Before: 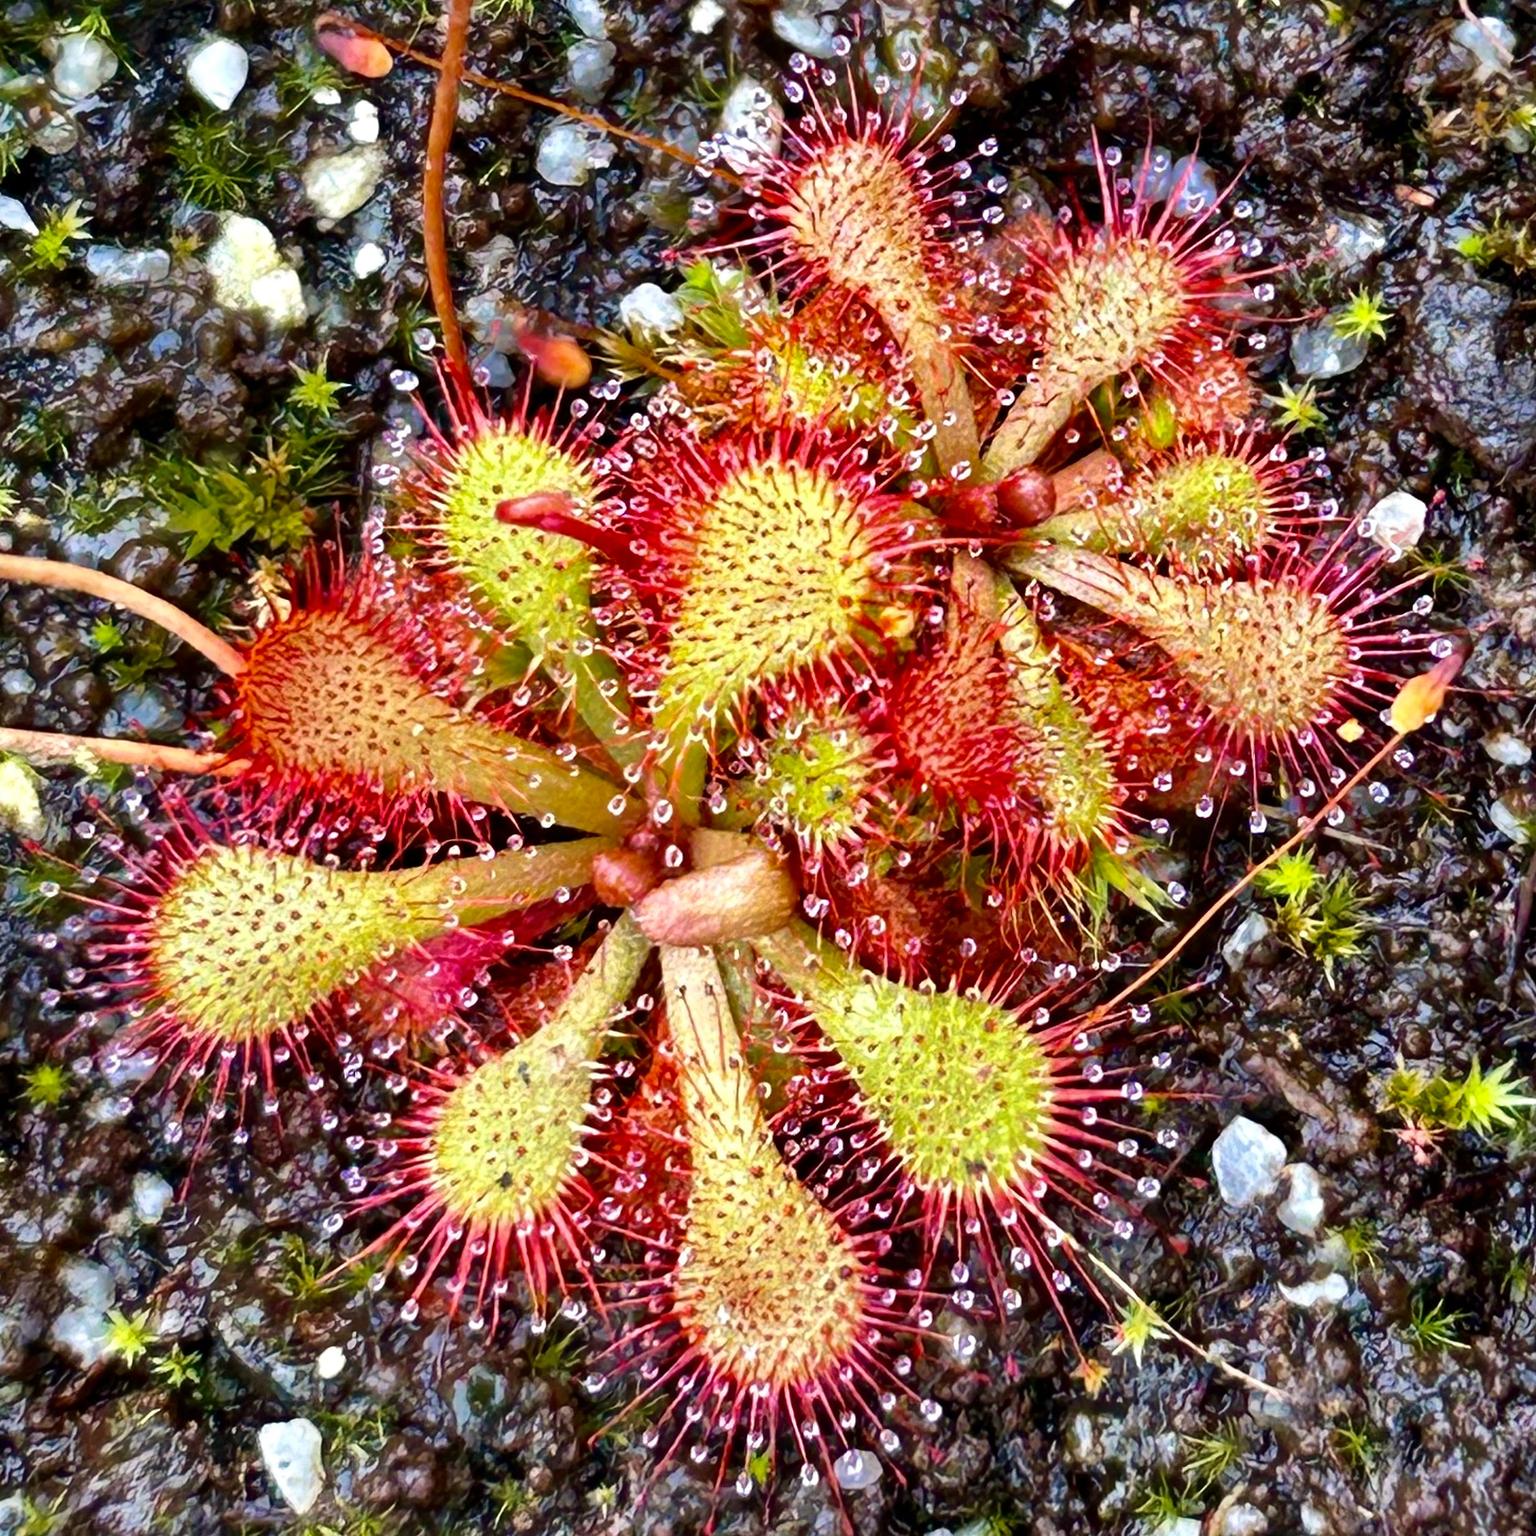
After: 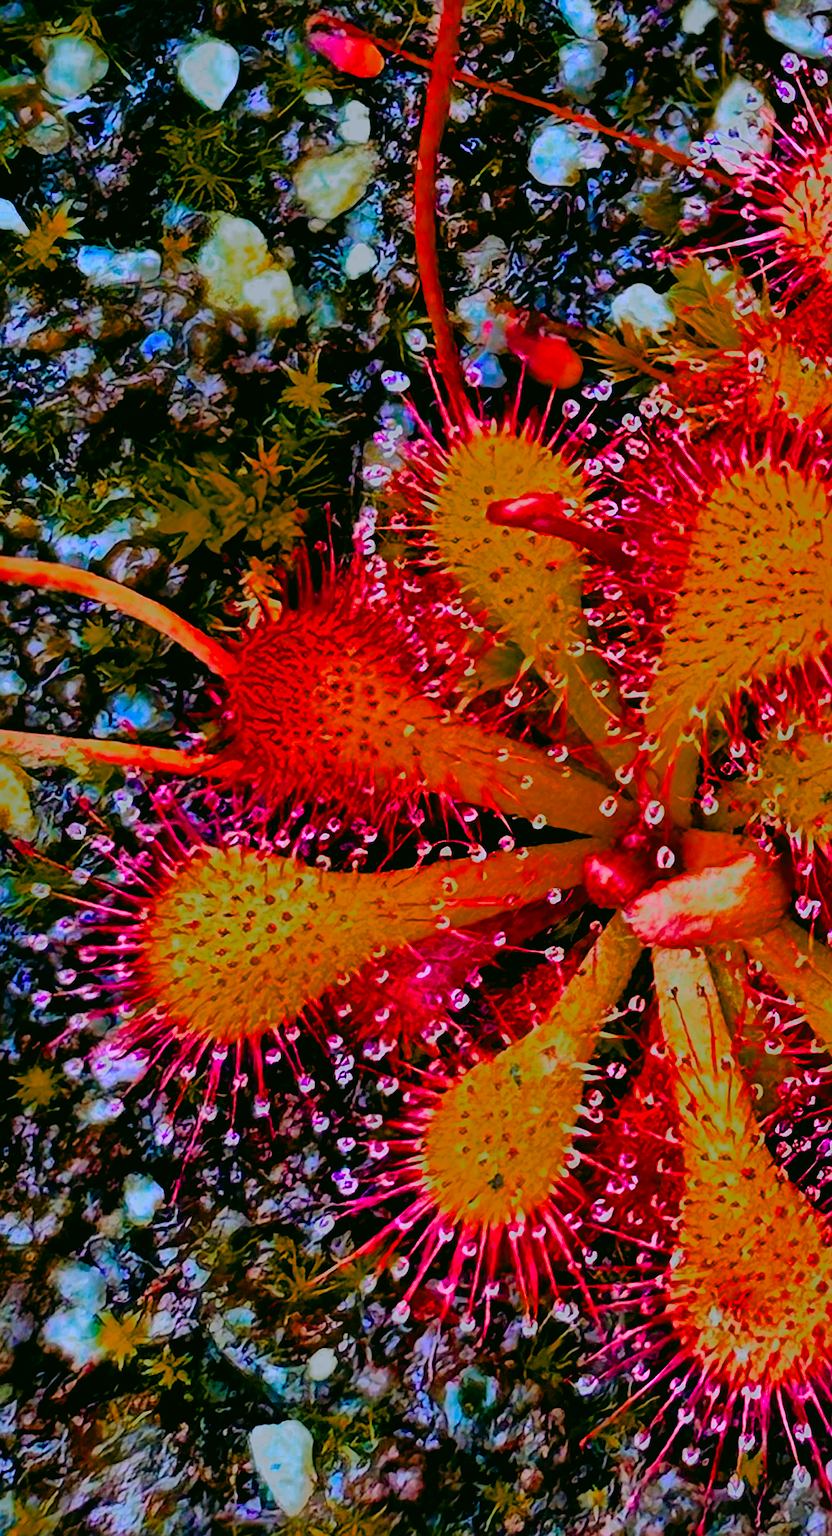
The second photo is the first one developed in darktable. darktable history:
color calibration: illuminant as shot in camera, x 0.358, y 0.373, temperature 4628.91 K
filmic rgb: middle gray luminance 29.83%, black relative exposure -8.96 EV, white relative exposure 7 EV, target black luminance 0%, hardness 2.92, latitude 1.3%, contrast 0.963, highlights saturation mix 4.47%, shadows ↔ highlights balance 12.82%, add noise in highlights 0.001, preserve chrominance max RGB, color science v3 (2019), use custom middle-gray values true, iterations of high-quality reconstruction 0, contrast in highlights soft
shadows and highlights: shadows 38.39, highlights -74.44, shadows color adjustment 97.99%, highlights color adjustment 58.02%
sharpen: on, module defaults
color correction: highlights a* -0.435, highlights b* 9.25, shadows a* -9.03, shadows b* 0.68
color zones: curves: ch0 [(0.473, 0.374) (0.742, 0.784)]; ch1 [(0.354, 0.737) (0.742, 0.705)]; ch2 [(0.318, 0.421) (0.758, 0.532)]
color balance rgb: shadows lift › chroma 2.002%, shadows lift › hue 49.03°, linear chroma grading › global chroma 42.622%, perceptual saturation grading › global saturation 30.772%, global vibrance 16.803%, saturation formula JzAzBz (2021)
crop: left 0.61%, right 45.221%, bottom 0.092%
